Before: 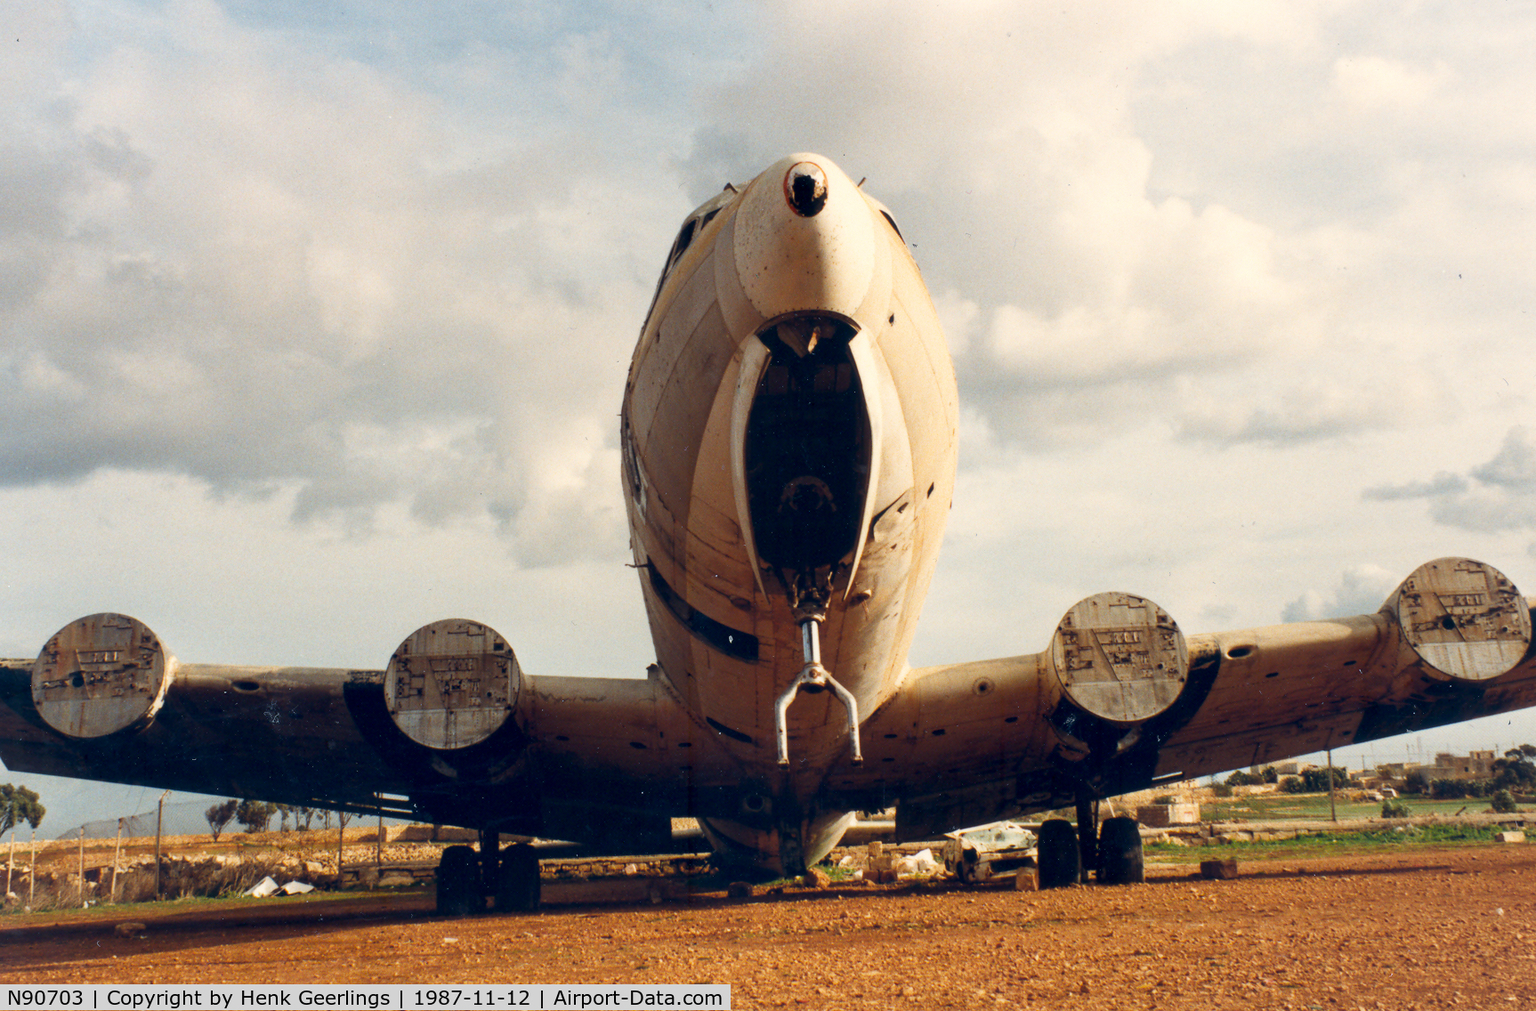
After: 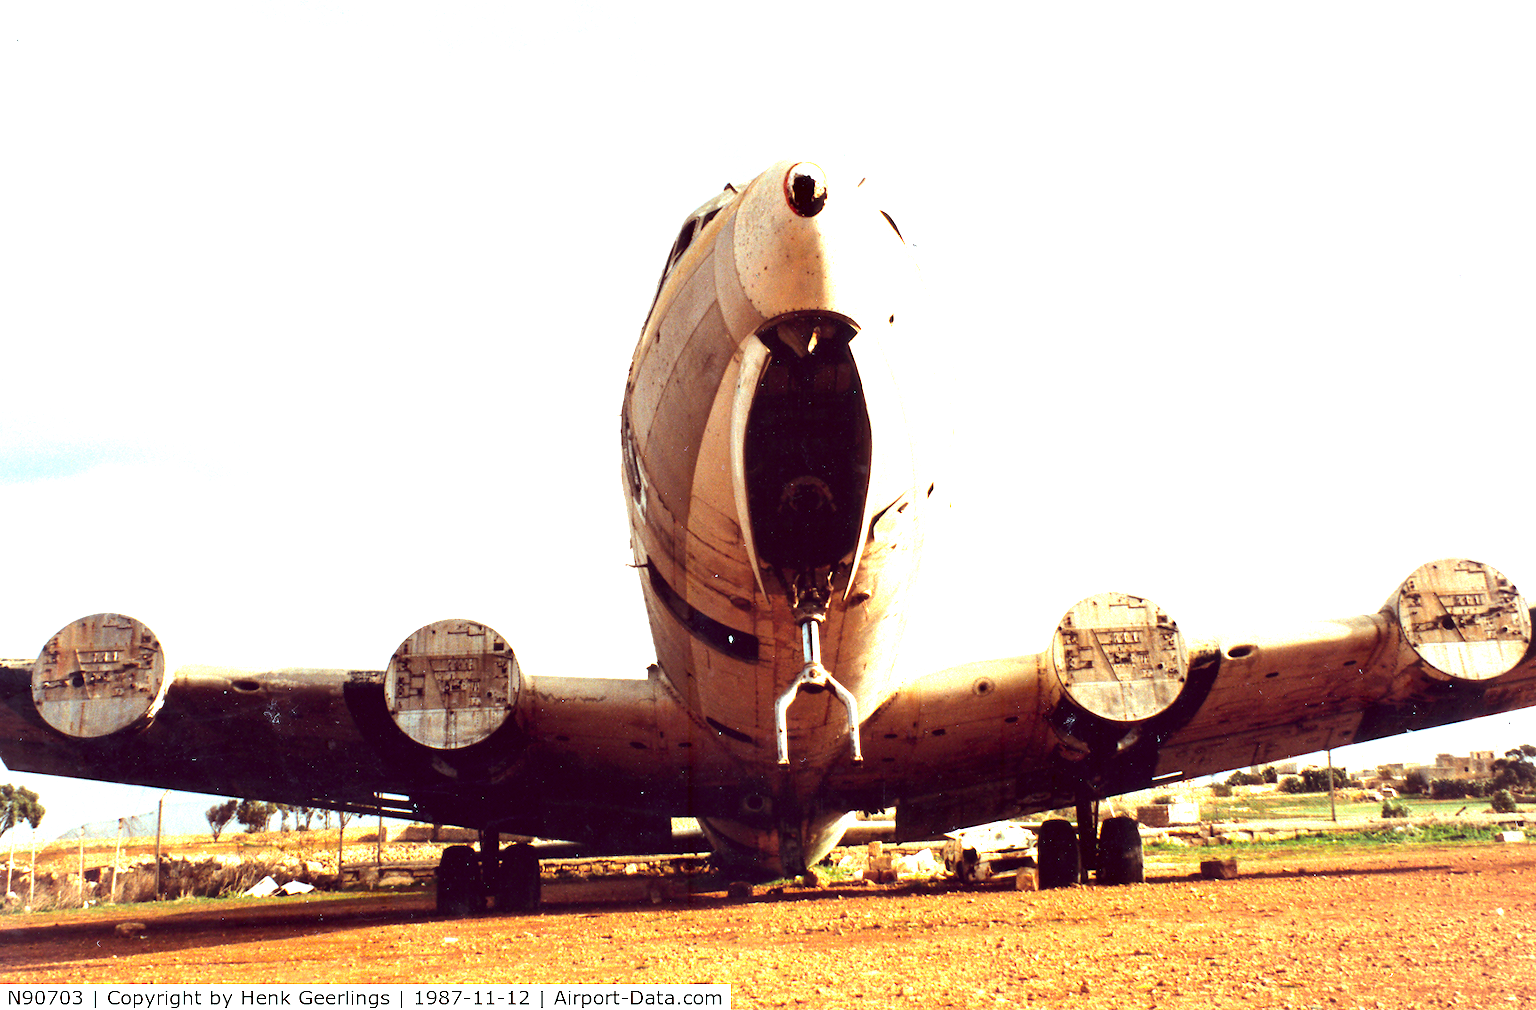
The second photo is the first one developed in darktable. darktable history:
tone equalizer: -8 EV -0.75 EV, -7 EV -0.7 EV, -6 EV -0.6 EV, -5 EV -0.4 EV, -3 EV 0.4 EV, -2 EV 0.6 EV, -1 EV 0.7 EV, +0 EV 0.75 EV, edges refinement/feathering 500, mask exposure compensation -1.57 EV, preserve details no
color correction: highlights a* -7.23, highlights b* -0.161, shadows a* 20.08, shadows b* 11.73
exposure: black level correction 0, exposure 1.1 EV, compensate exposure bias true, compensate highlight preservation false
